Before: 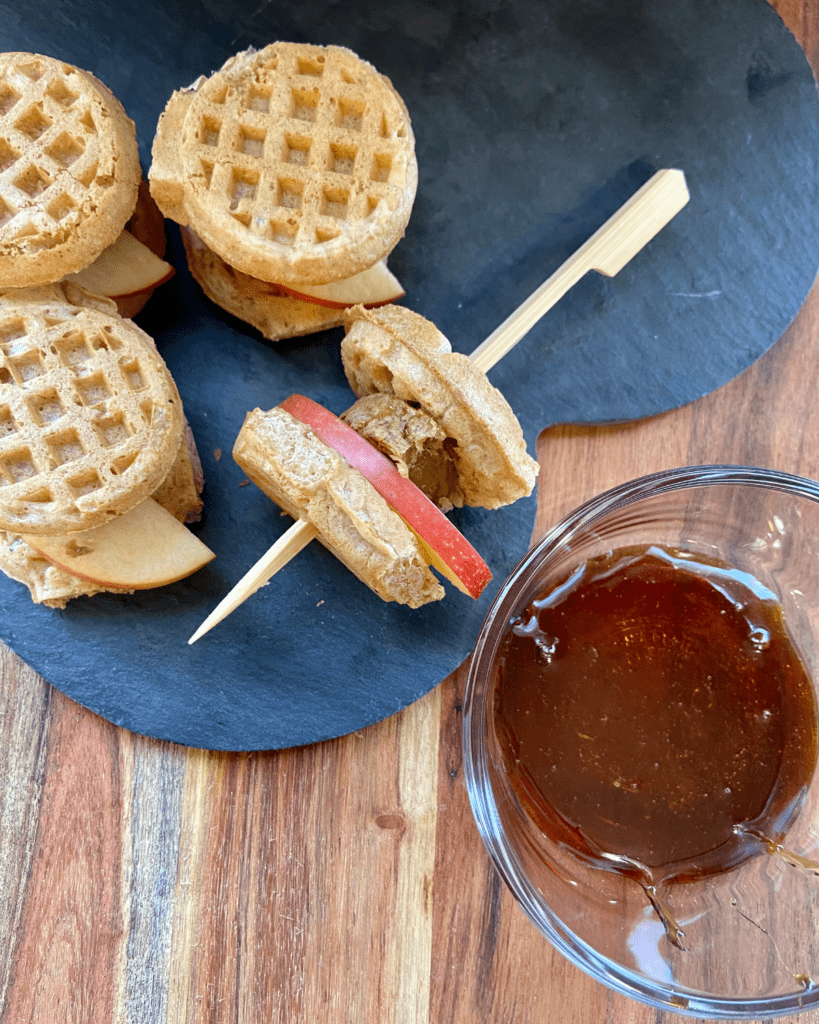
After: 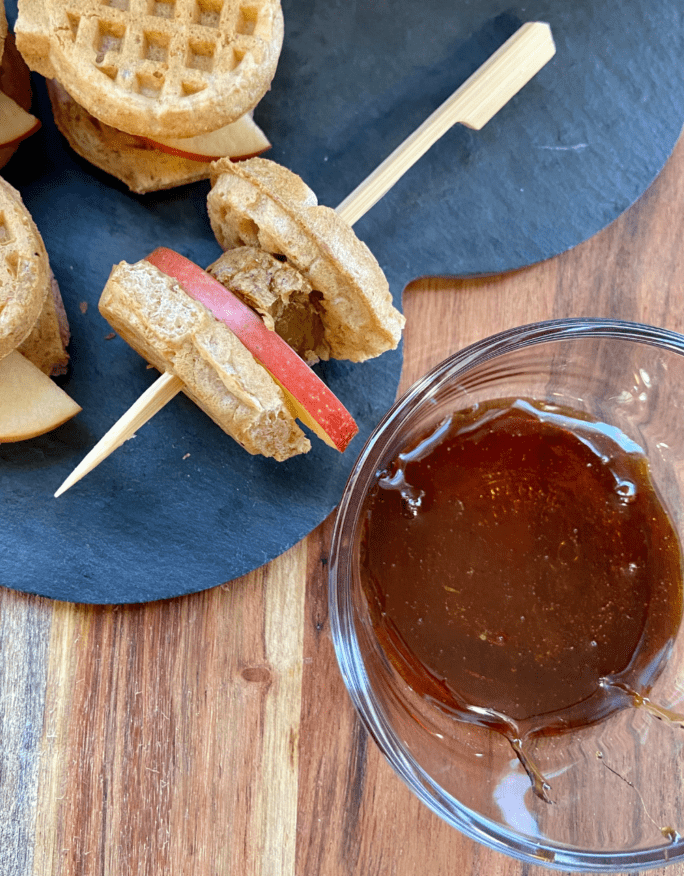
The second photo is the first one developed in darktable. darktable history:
crop: left 16.402%, top 14.417%
